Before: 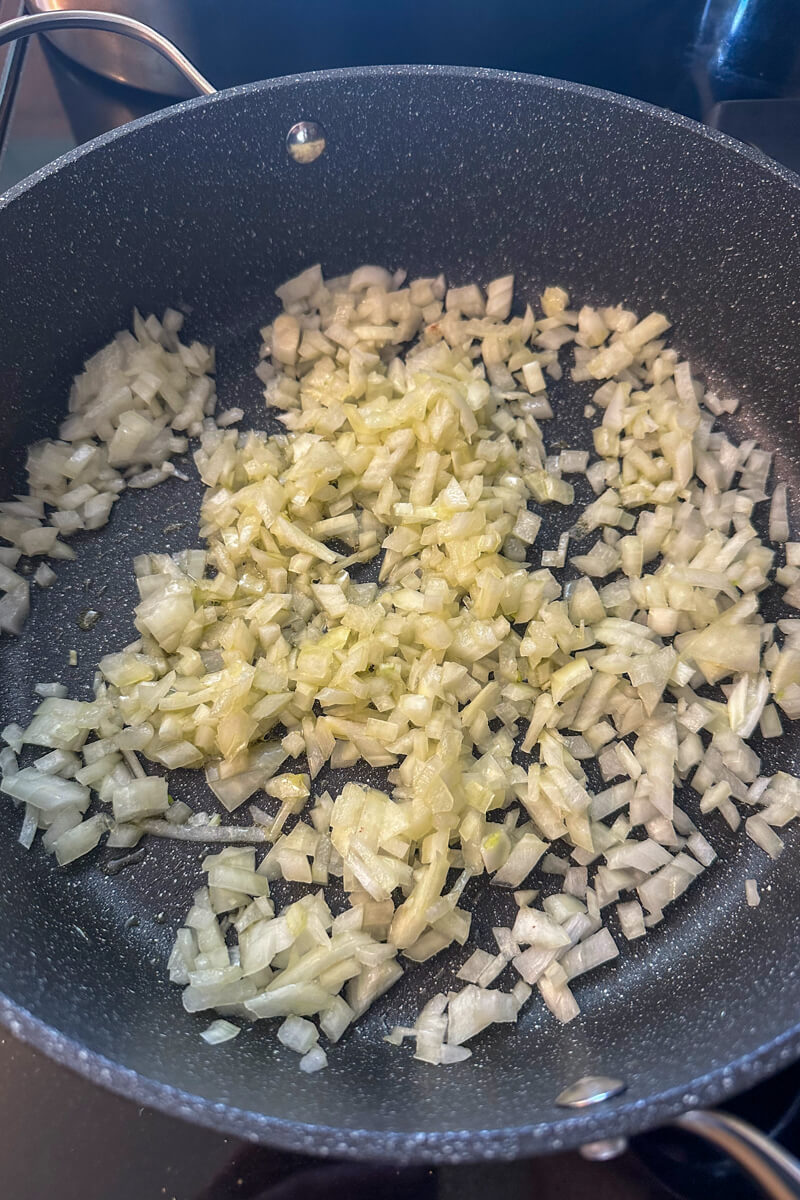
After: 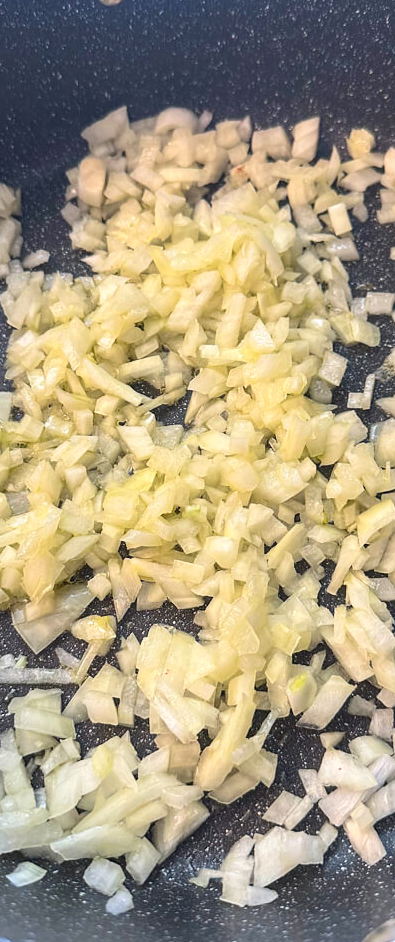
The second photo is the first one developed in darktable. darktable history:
crop and rotate: angle 0.02°, left 24.353%, top 13.219%, right 26.156%, bottom 8.224%
contrast brightness saturation: contrast 0.2, brightness 0.15, saturation 0.14
